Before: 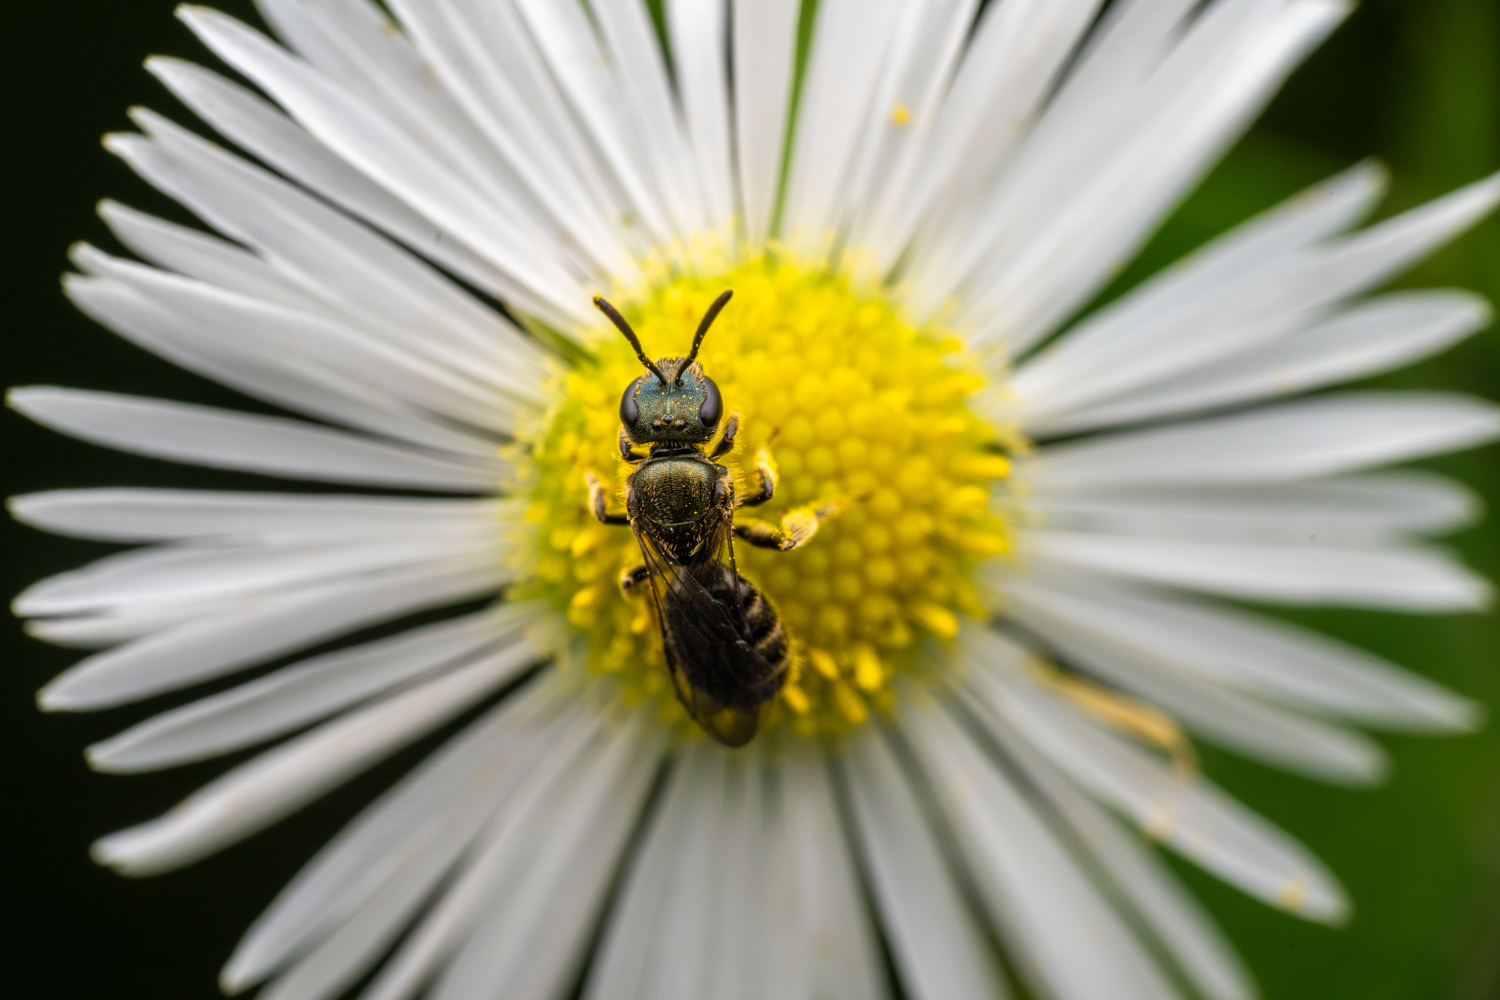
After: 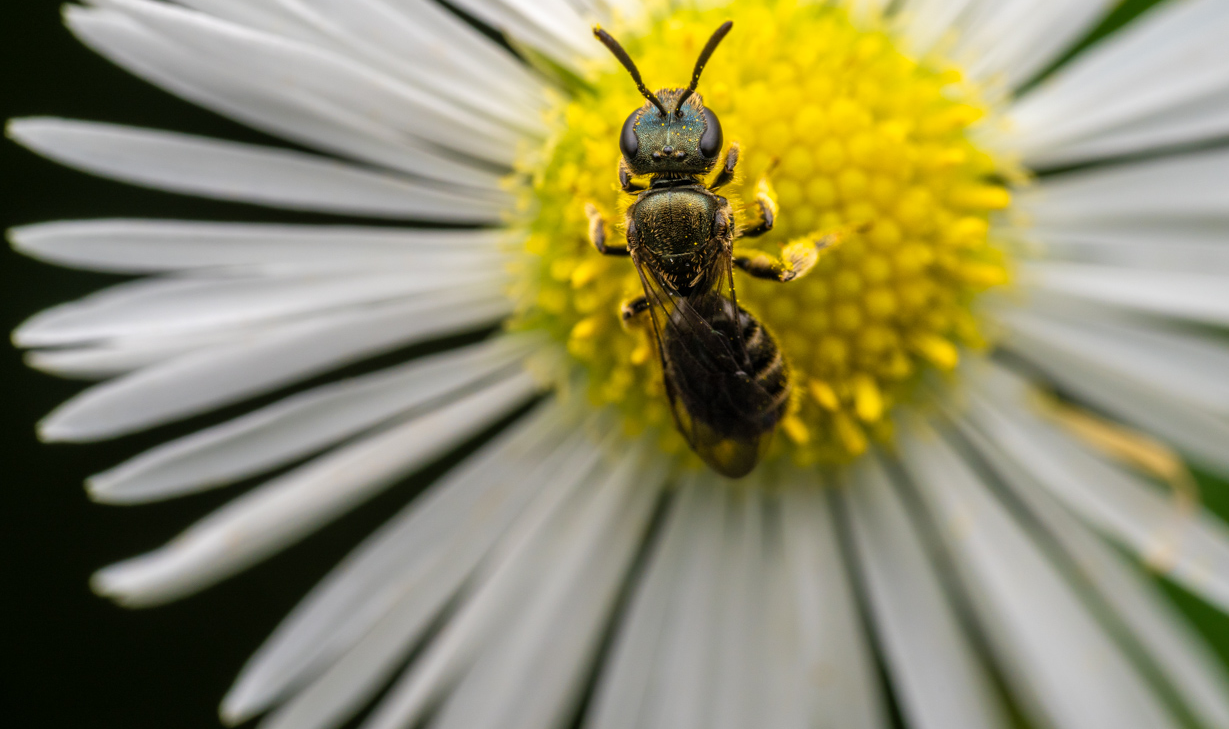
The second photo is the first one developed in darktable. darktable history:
crop: top 26.912%, right 18.058%
